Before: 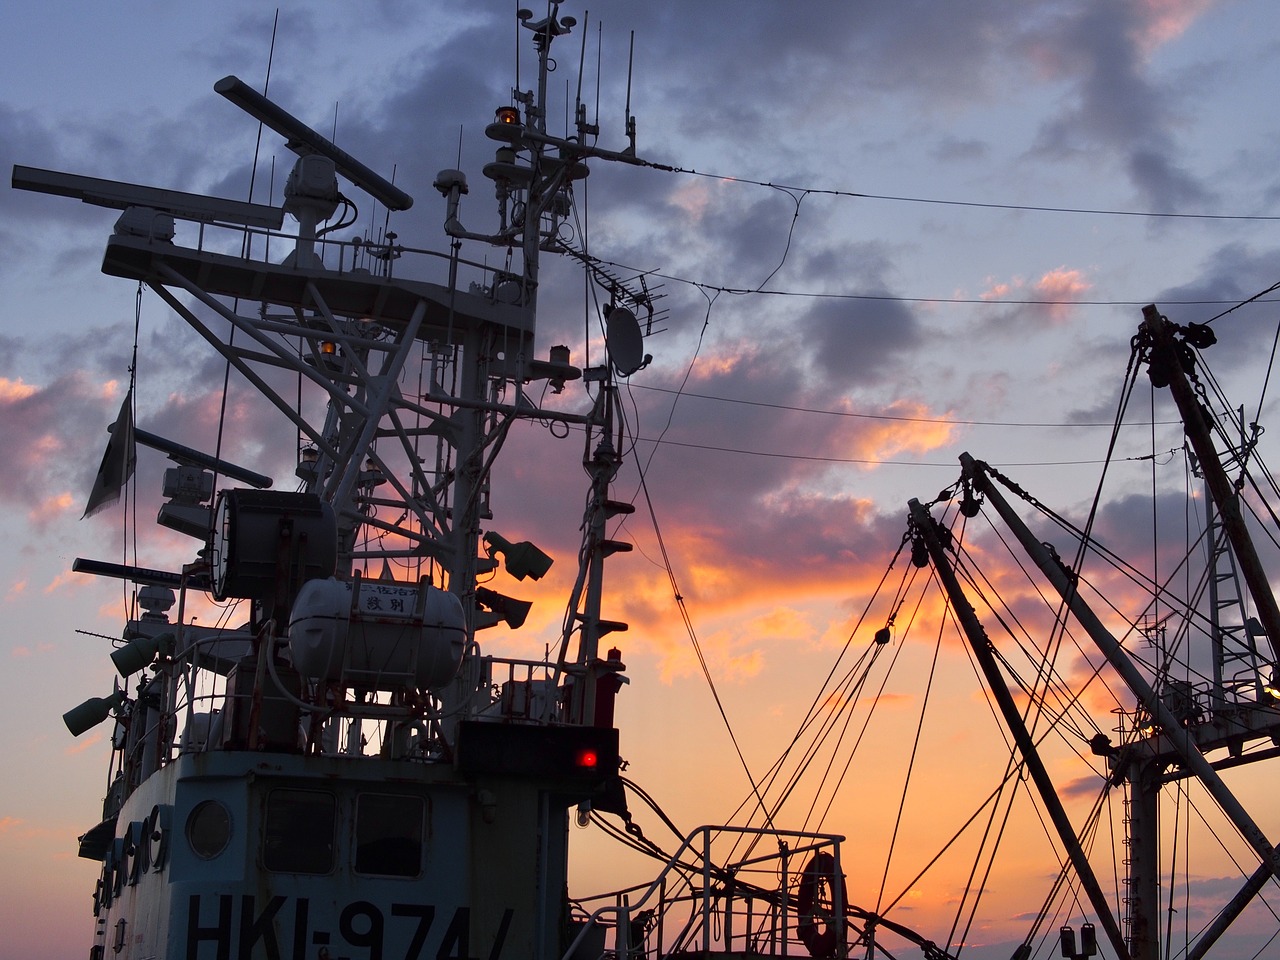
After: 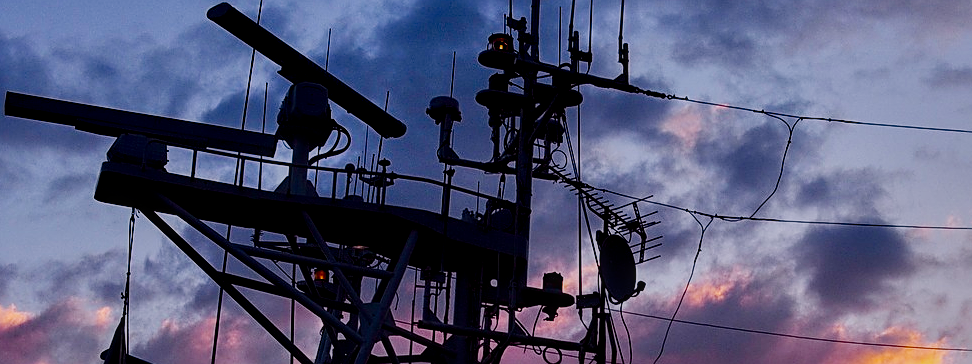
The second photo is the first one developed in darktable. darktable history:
color balance rgb: highlights gain › chroma 1.5%, highlights gain › hue 308.3°, perceptual saturation grading › global saturation 25.318%, global vibrance 35.161%, contrast 9.957%
local contrast: on, module defaults
crop: left 0.563%, top 7.645%, right 23.434%, bottom 54.364%
sharpen: on, module defaults
contrast brightness saturation: contrast 0.192, brightness -0.113, saturation 0.213
shadows and highlights: shadows 30.61, highlights -63.01, soften with gaussian
filmic rgb: black relative exposure -7.15 EV, white relative exposure 5.37 EV, hardness 3.03, add noise in highlights 0.001, preserve chrominance no, color science v3 (2019), use custom middle-gray values true, contrast in highlights soft
